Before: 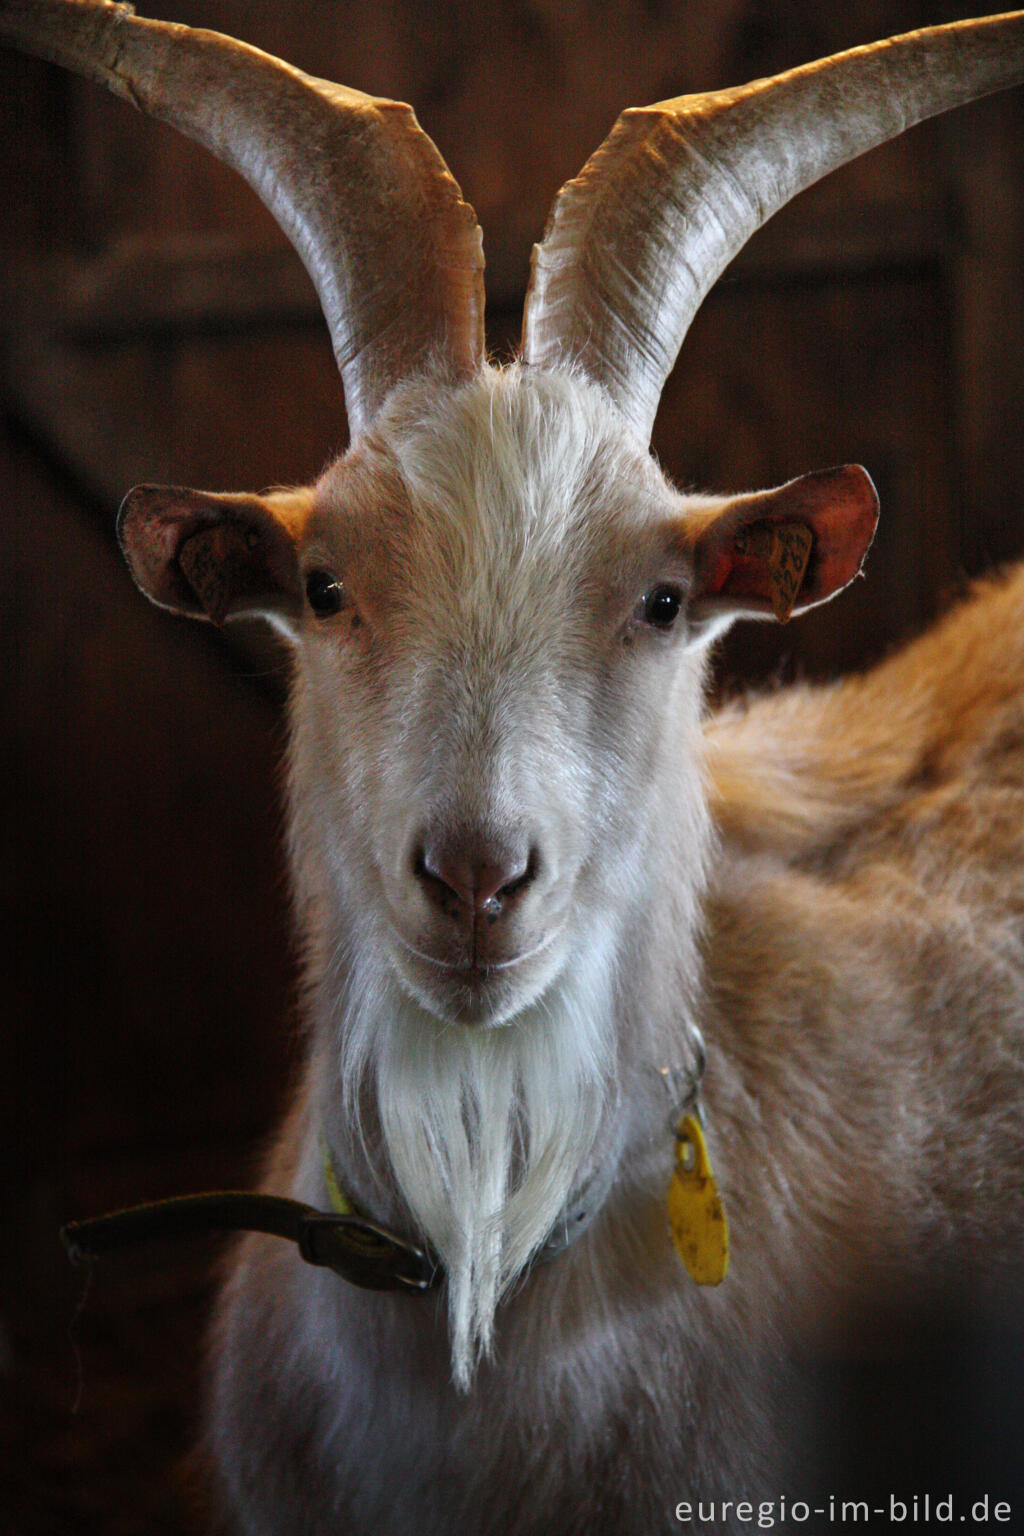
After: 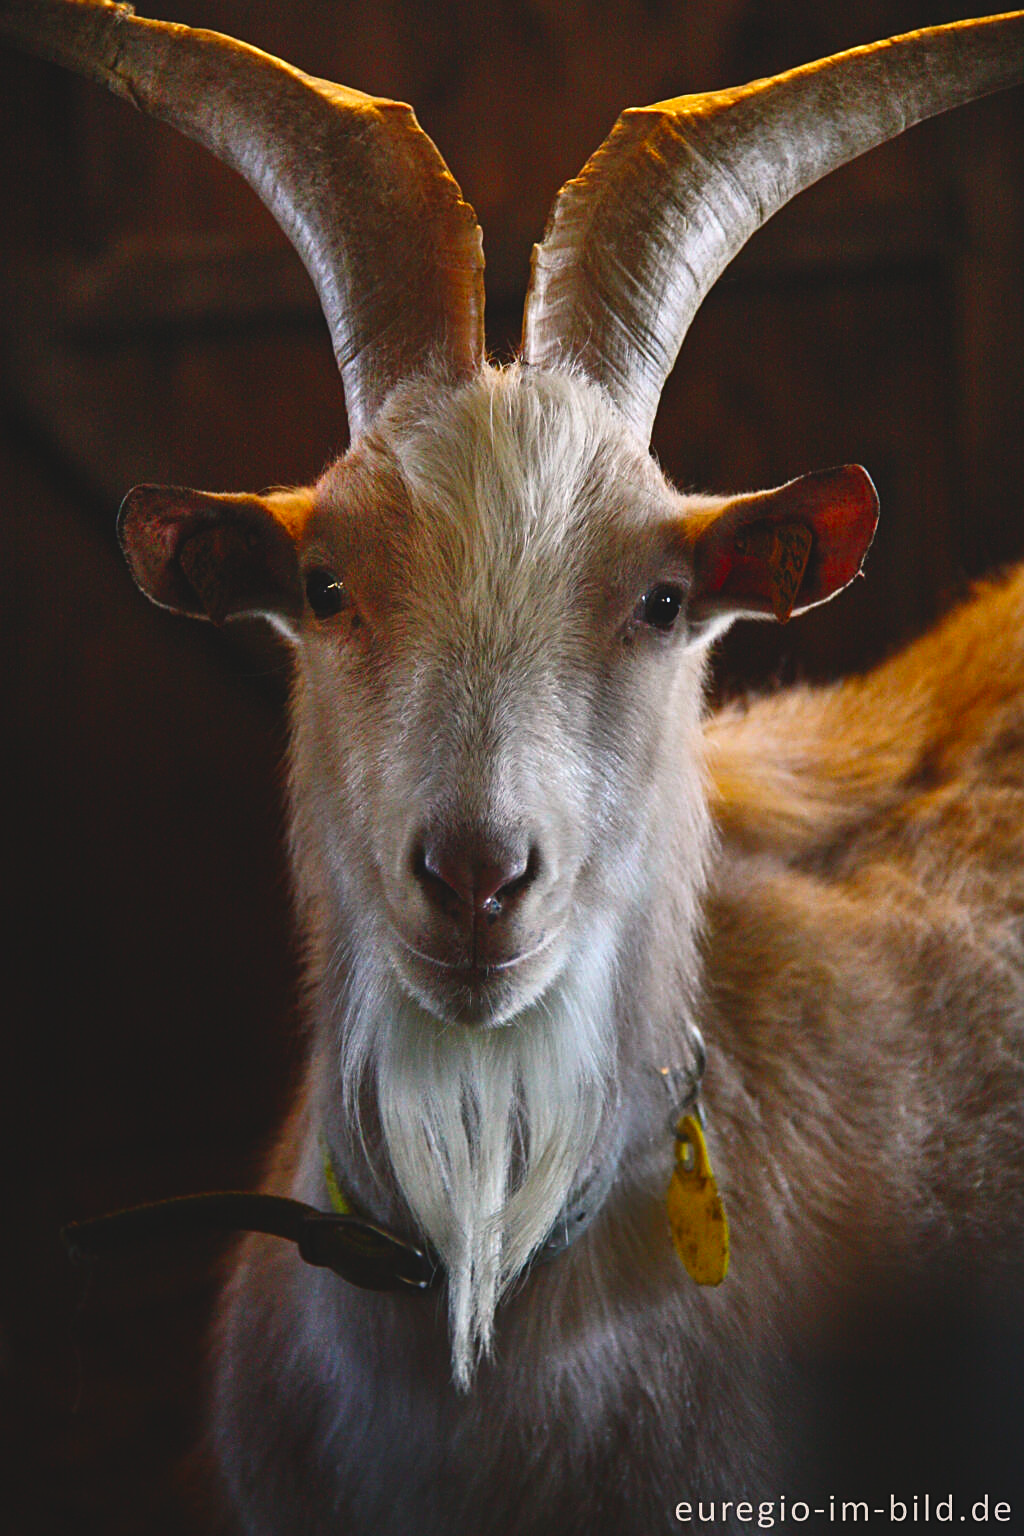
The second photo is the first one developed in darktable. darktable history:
contrast brightness saturation: contrast 0.132, brightness -0.058, saturation 0.152
sharpen: on, module defaults
exposure: black level correction -0.016, compensate highlight preservation false
color balance rgb: highlights gain › chroma 1.609%, highlights gain › hue 57.27°, perceptual saturation grading › global saturation 25.93%
